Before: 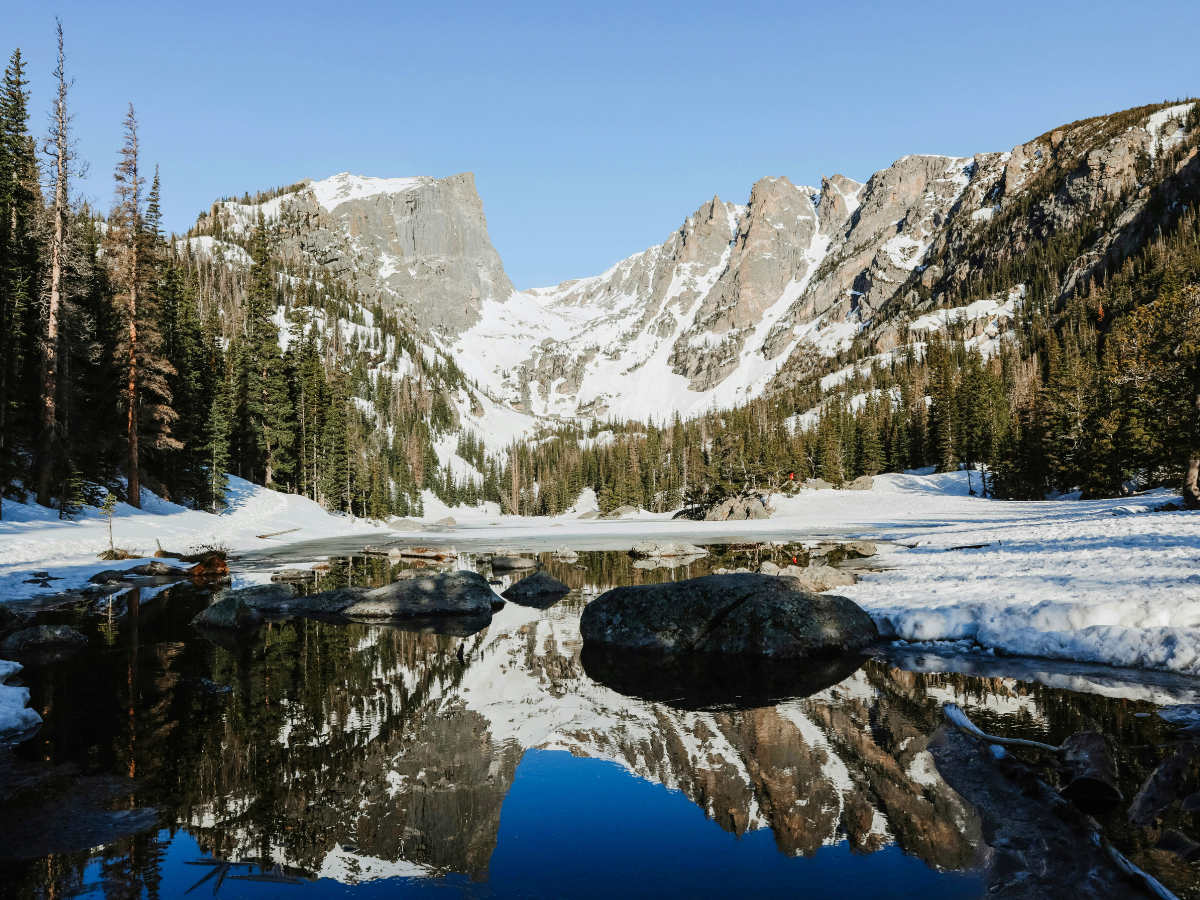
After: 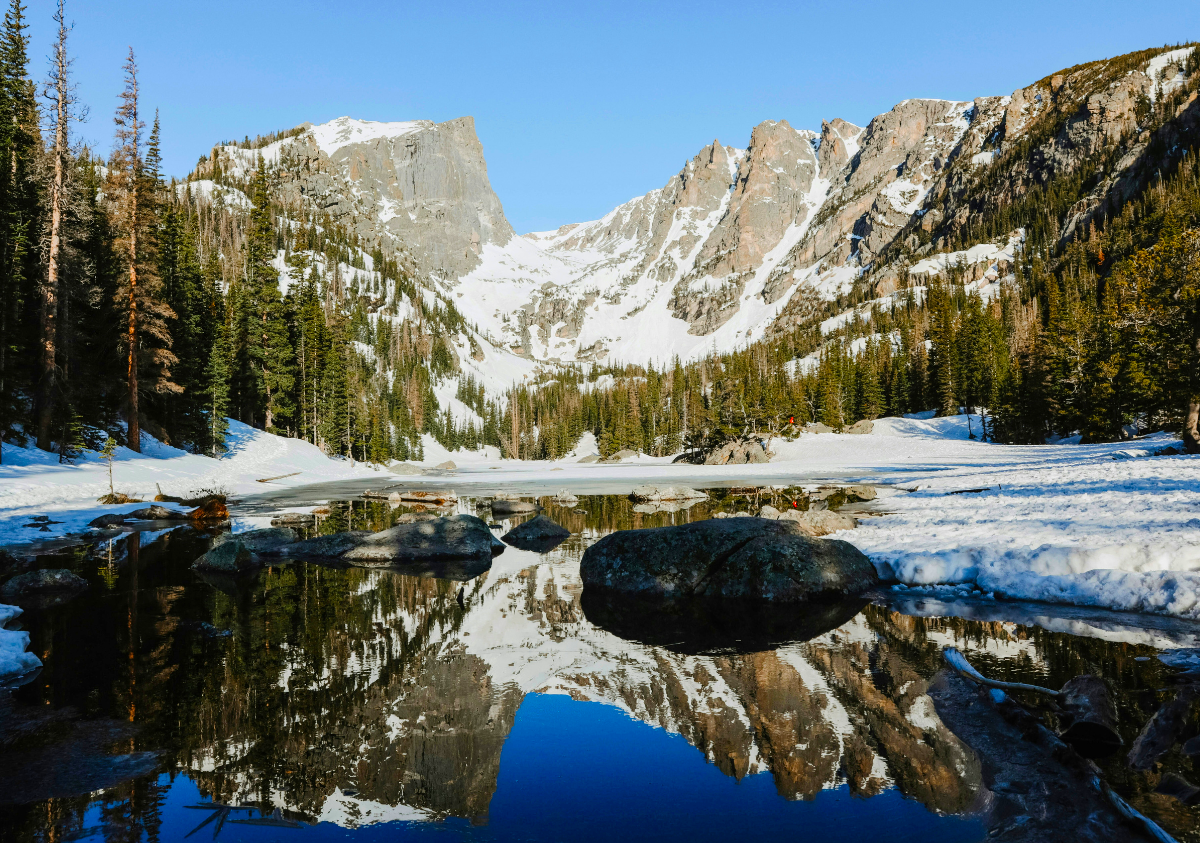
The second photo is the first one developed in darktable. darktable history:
color balance rgb: perceptual saturation grading › global saturation 30%, global vibrance 20%
crop and rotate: top 6.25%
